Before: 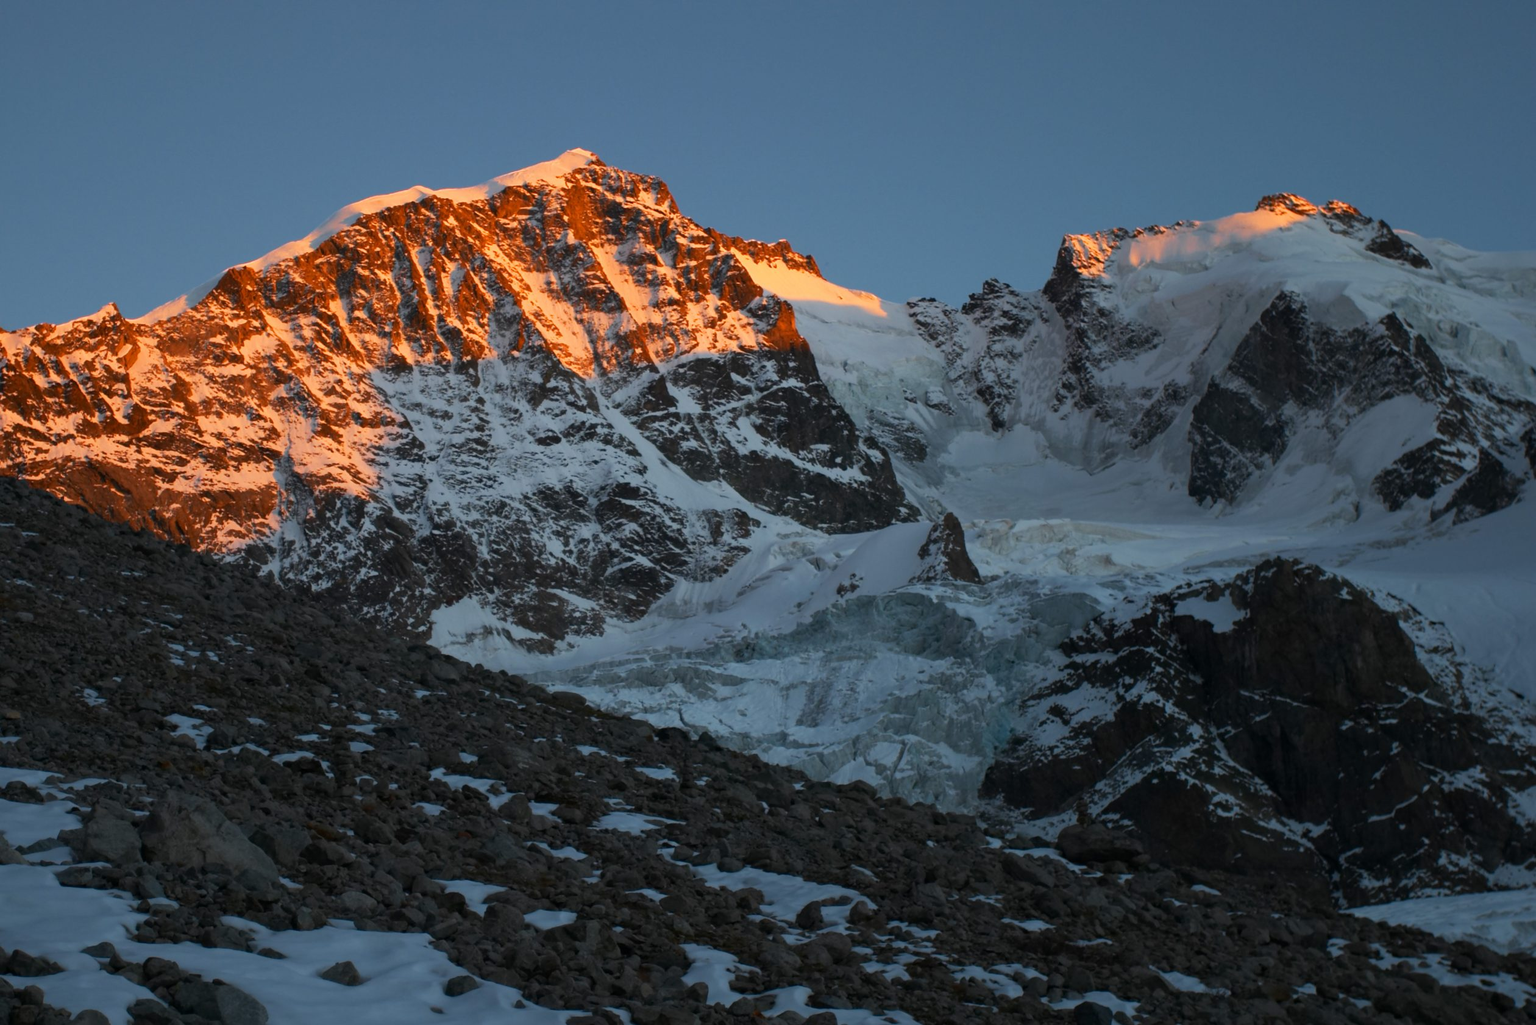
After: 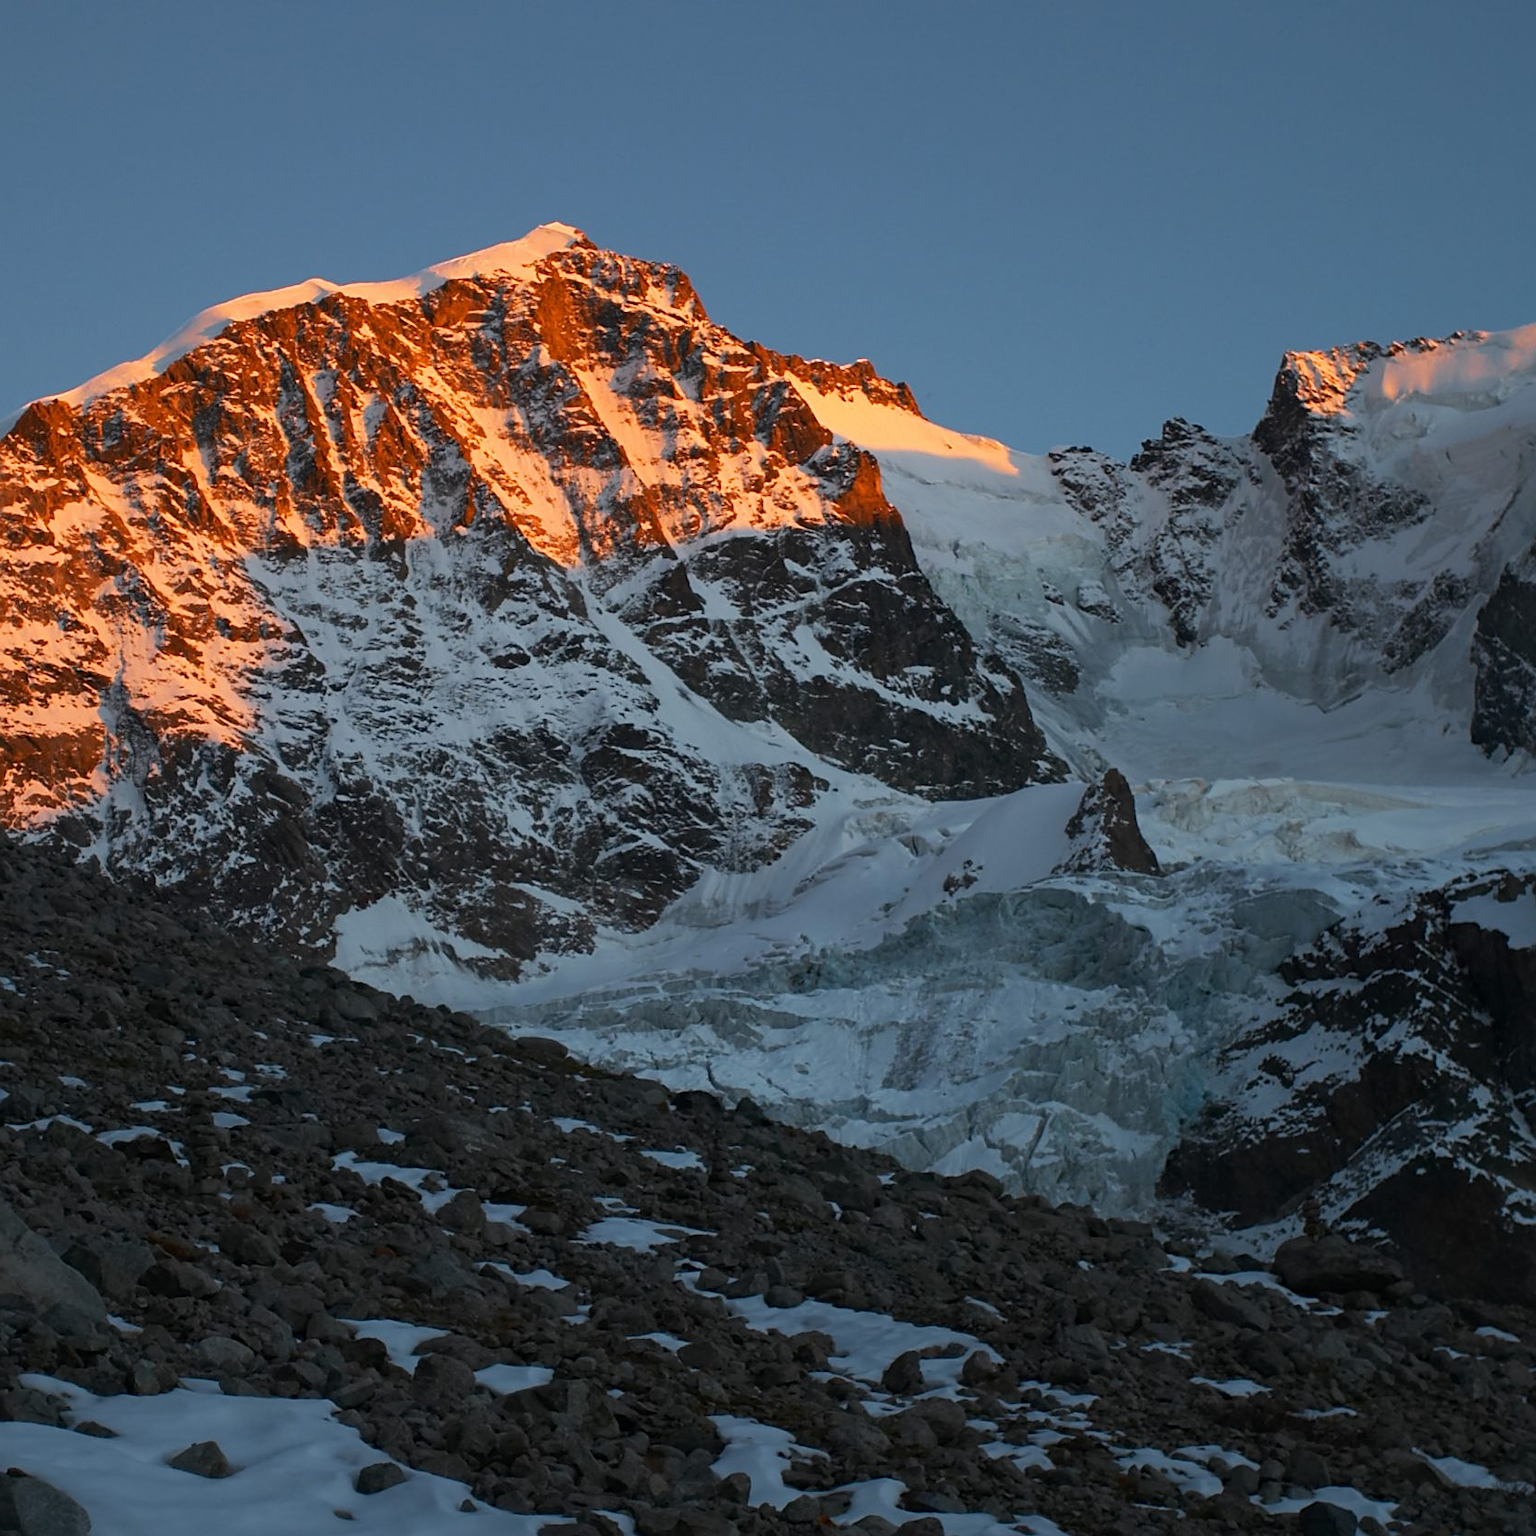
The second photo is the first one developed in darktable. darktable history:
crop and rotate: left 13.537%, right 19.796%
sharpen: on, module defaults
